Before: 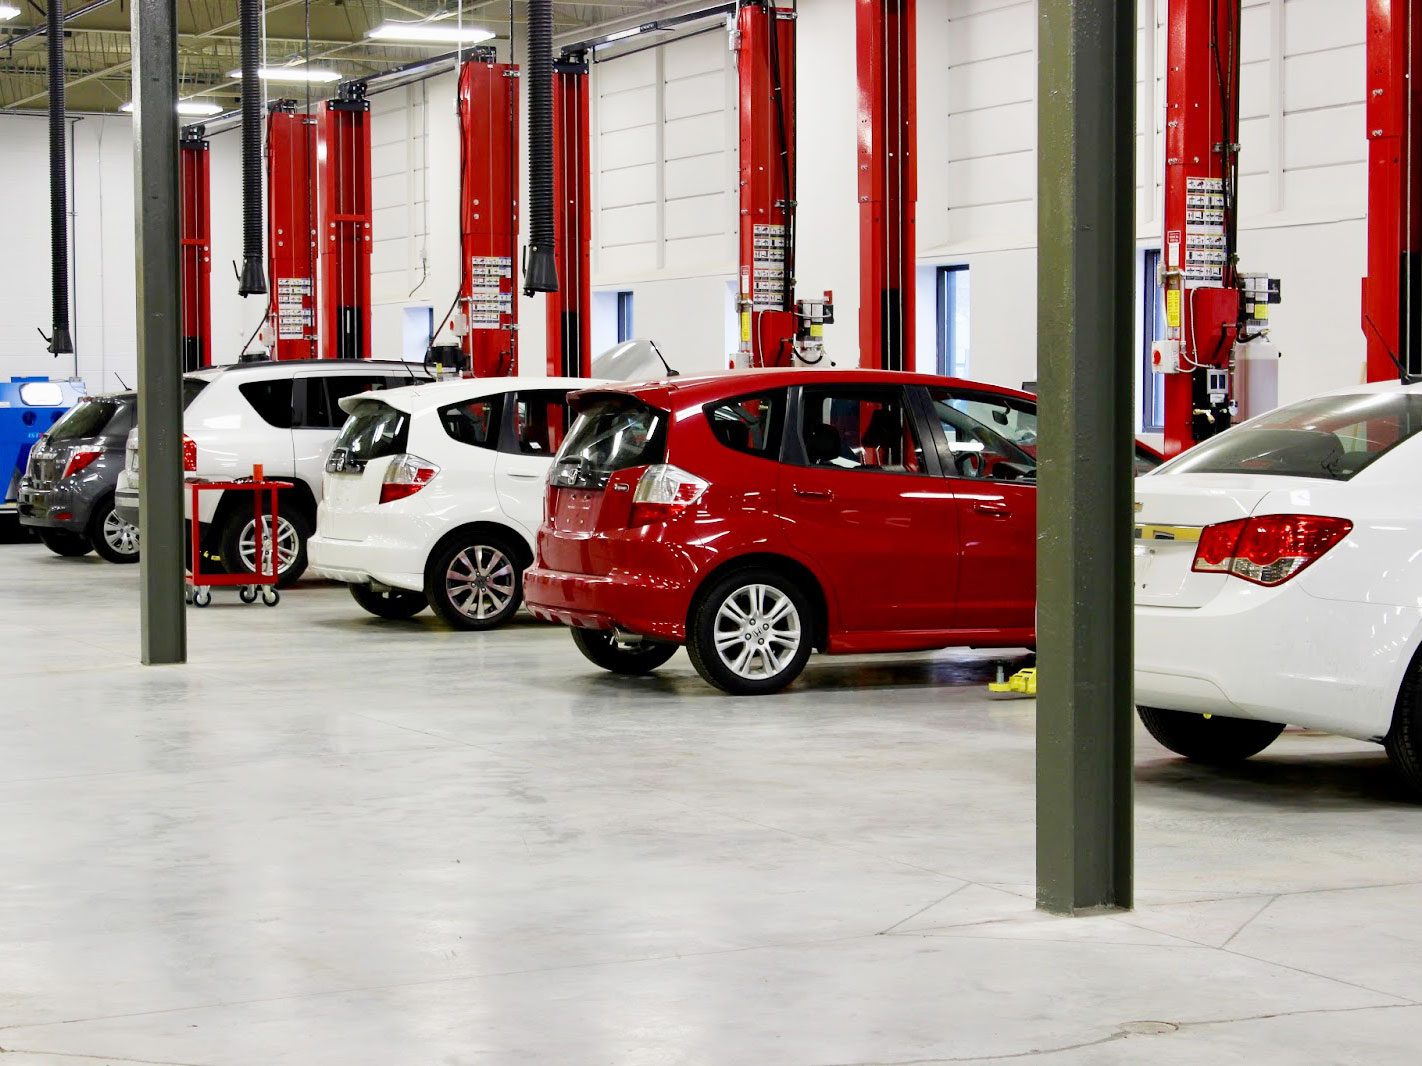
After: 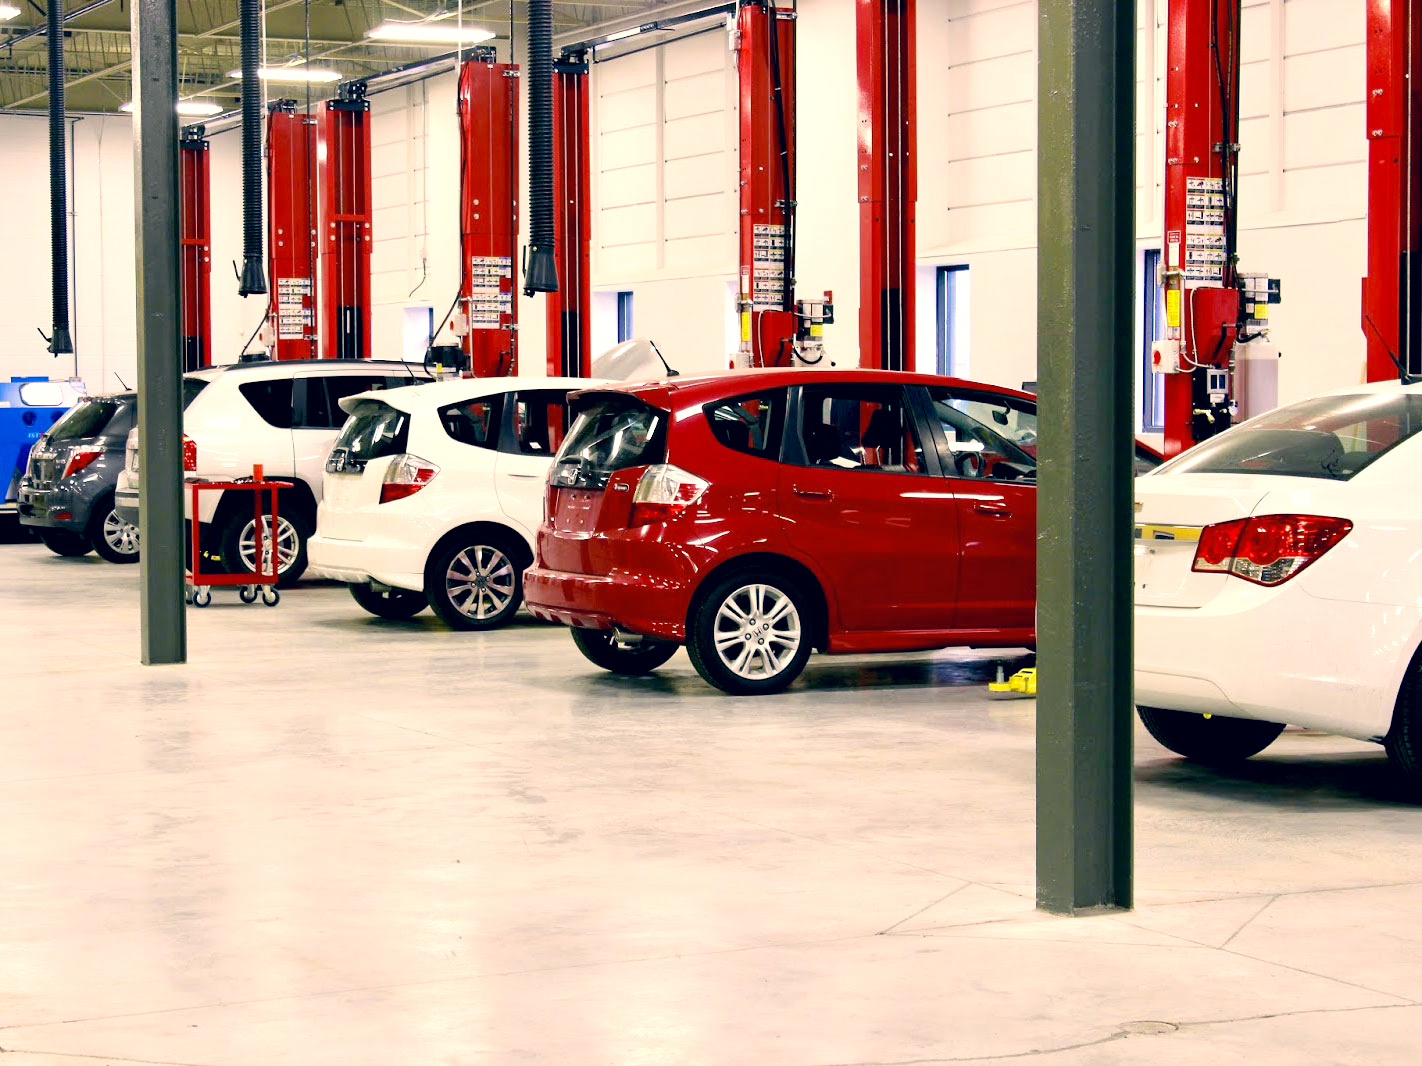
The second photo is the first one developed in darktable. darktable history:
color correction: highlights a* 10.31, highlights b* 14.23, shadows a* -10.11, shadows b* -14.88
exposure: black level correction 0.004, exposure 0.382 EV, compensate exposure bias true, compensate highlight preservation false
